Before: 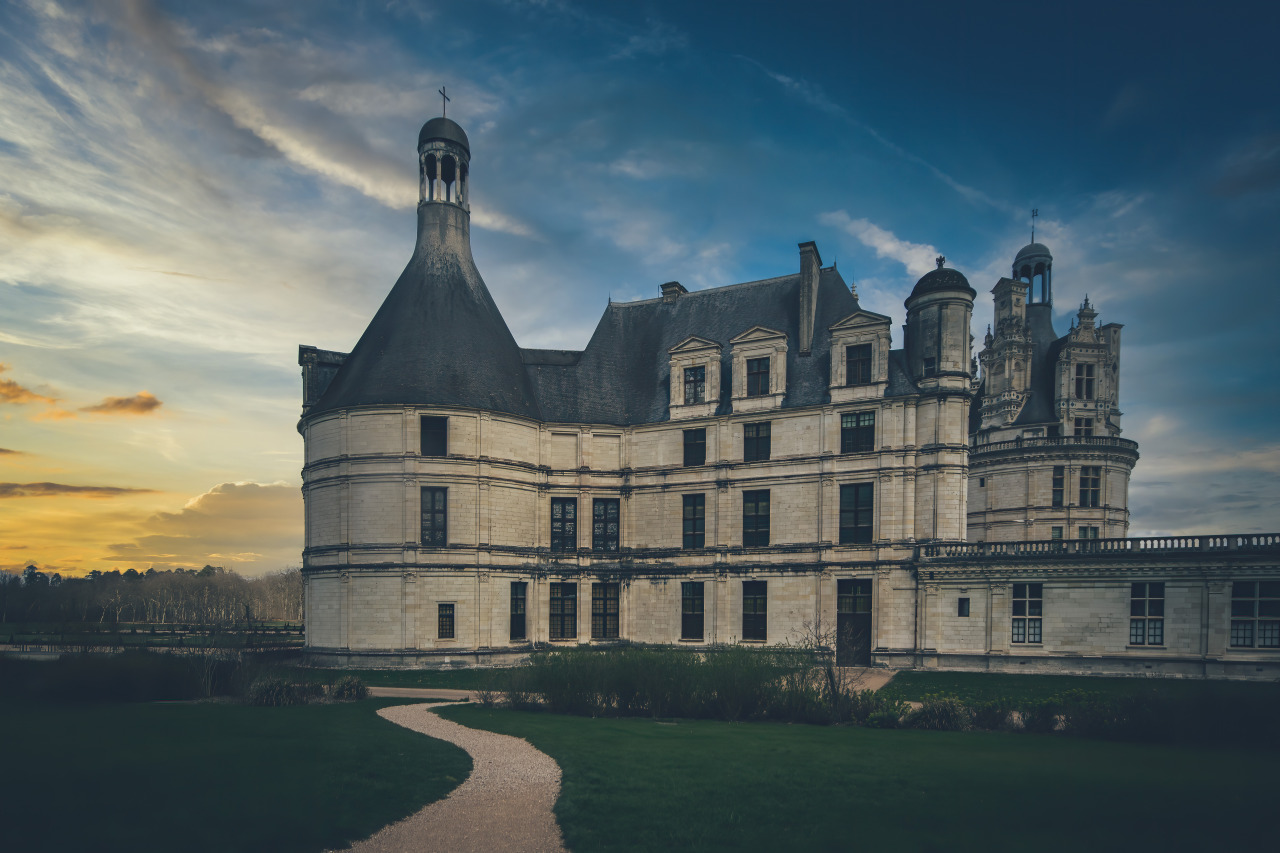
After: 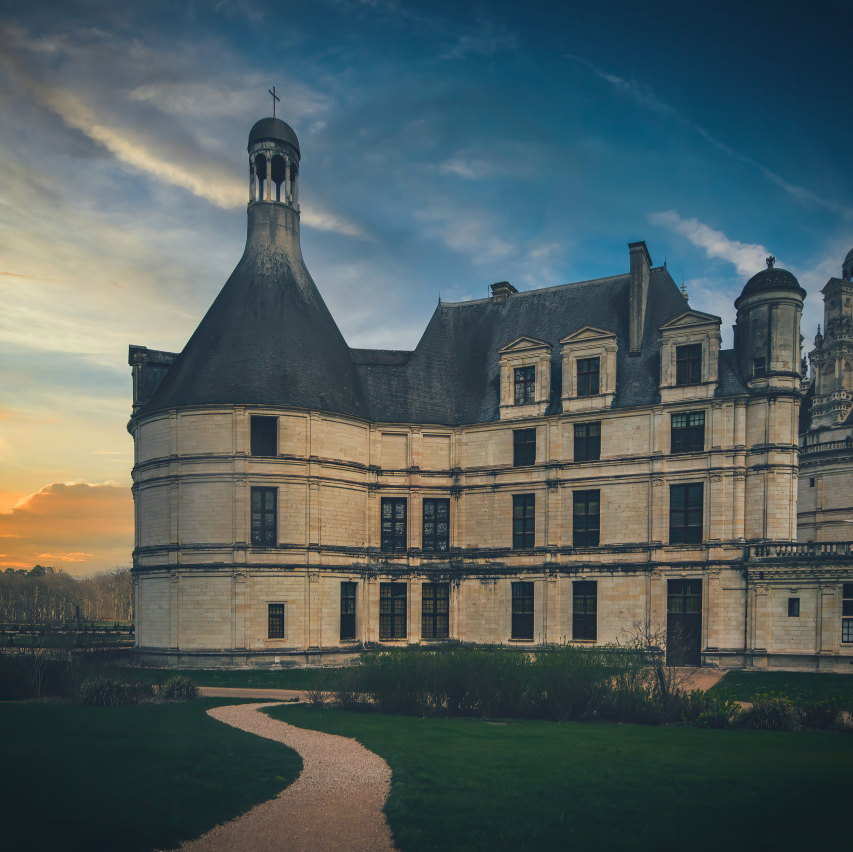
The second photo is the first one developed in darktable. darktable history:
color zones: curves: ch1 [(0.24, 0.629) (0.75, 0.5)]; ch2 [(0.255, 0.454) (0.745, 0.491)], mix 102.12%
vignetting: fall-off start 97.23%, saturation -0.024, center (-0.033, -0.042), width/height ratio 1.179, unbound false
crop and rotate: left 13.342%, right 19.991%
